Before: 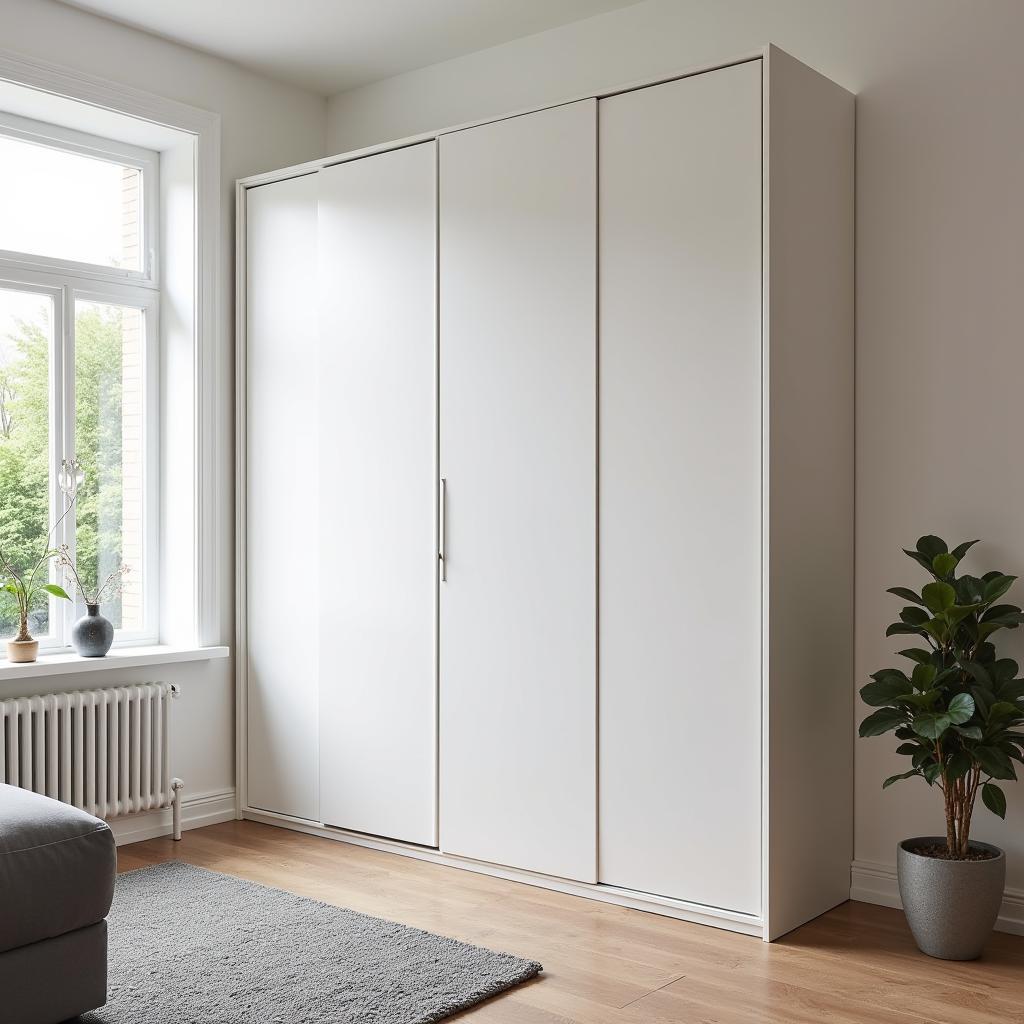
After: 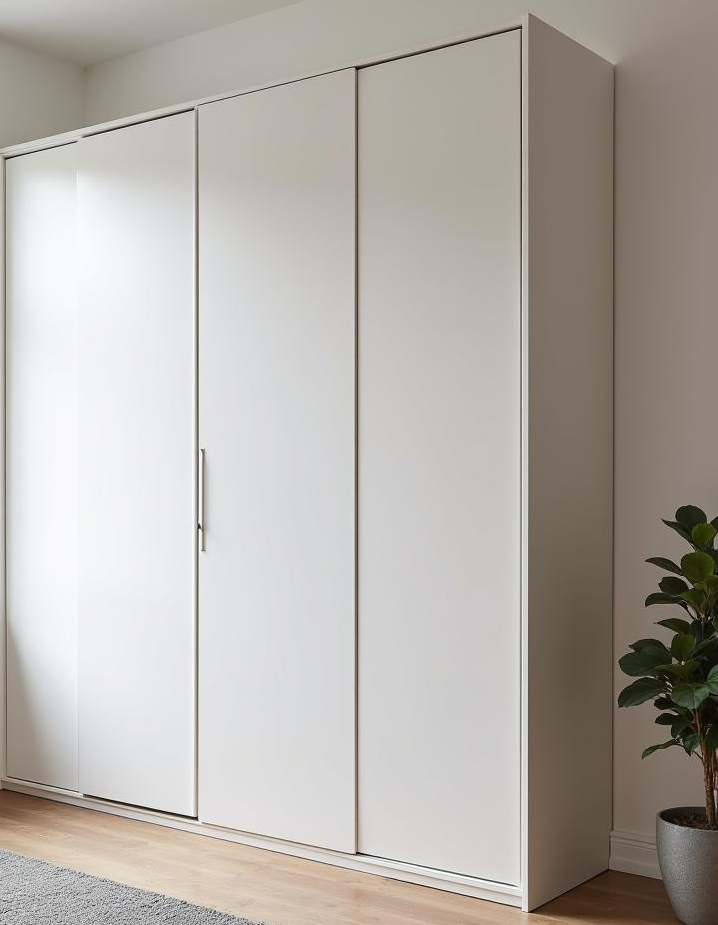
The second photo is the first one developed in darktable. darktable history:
crop and rotate: left 23.589%, top 3.014%, right 6.291%, bottom 6.646%
